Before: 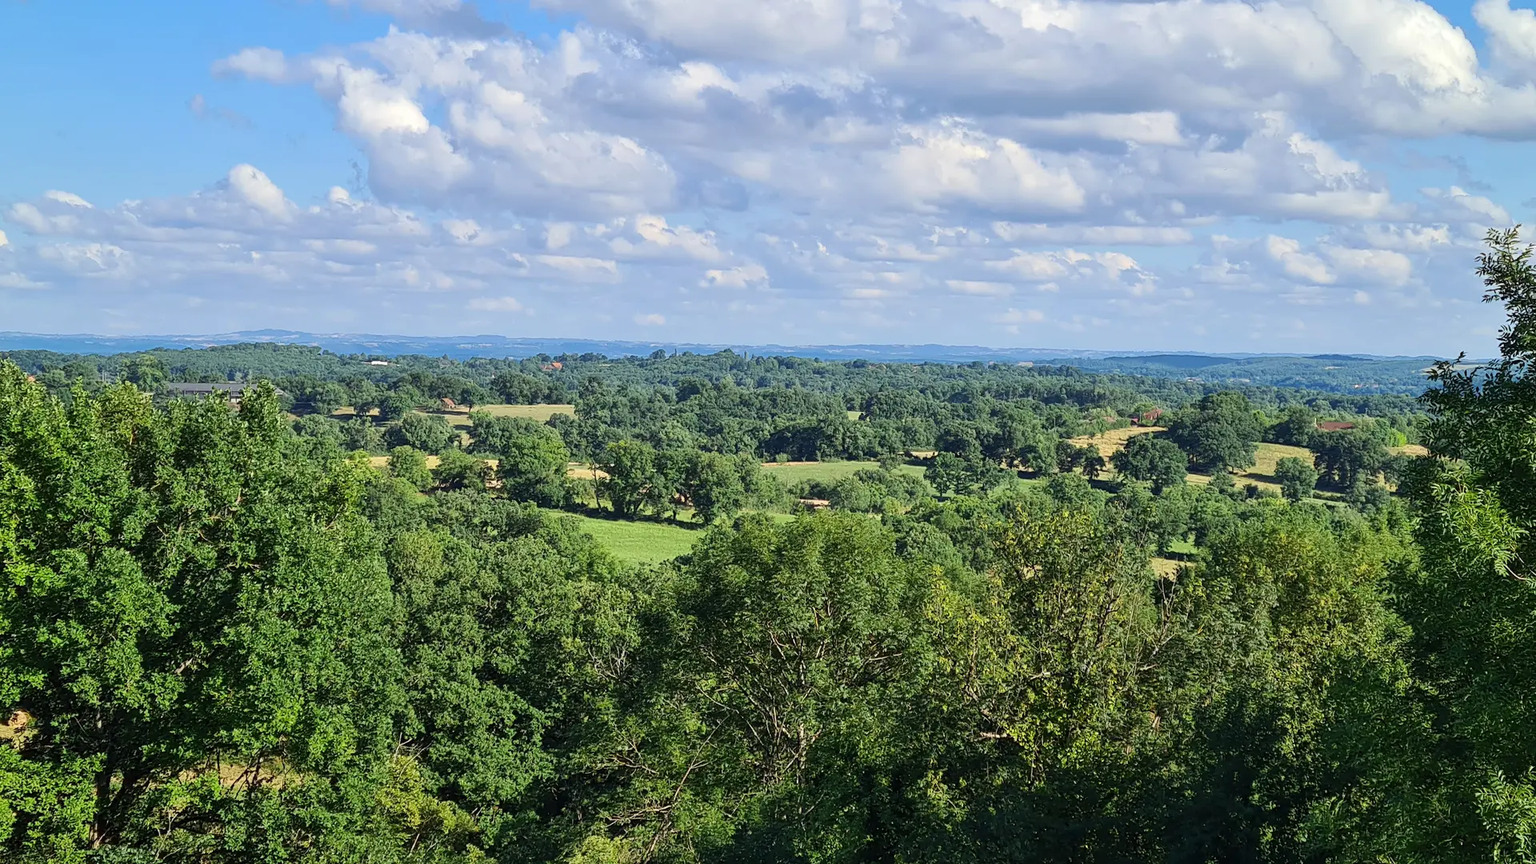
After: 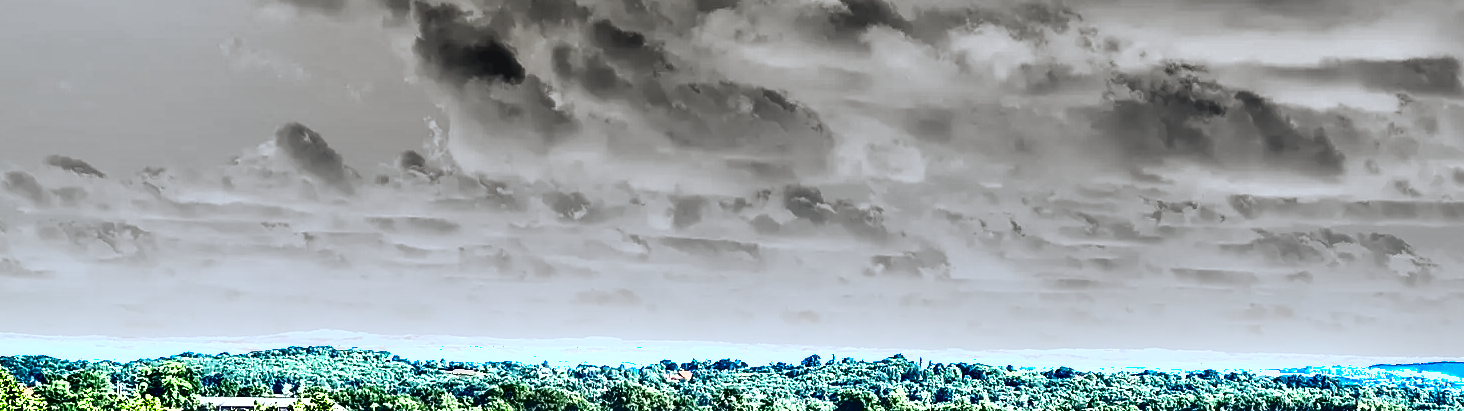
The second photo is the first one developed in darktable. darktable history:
exposure: black level correction 0.005, exposure 2.084 EV, compensate highlight preservation false
shadows and highlights: radius 118.69, shadows 42.21, highlights -61.56, soften with gaussian
white balance: red 1, blue 1
crop: left 0.579%, top 7.627%, right 23.167%, bottom 54.275%
